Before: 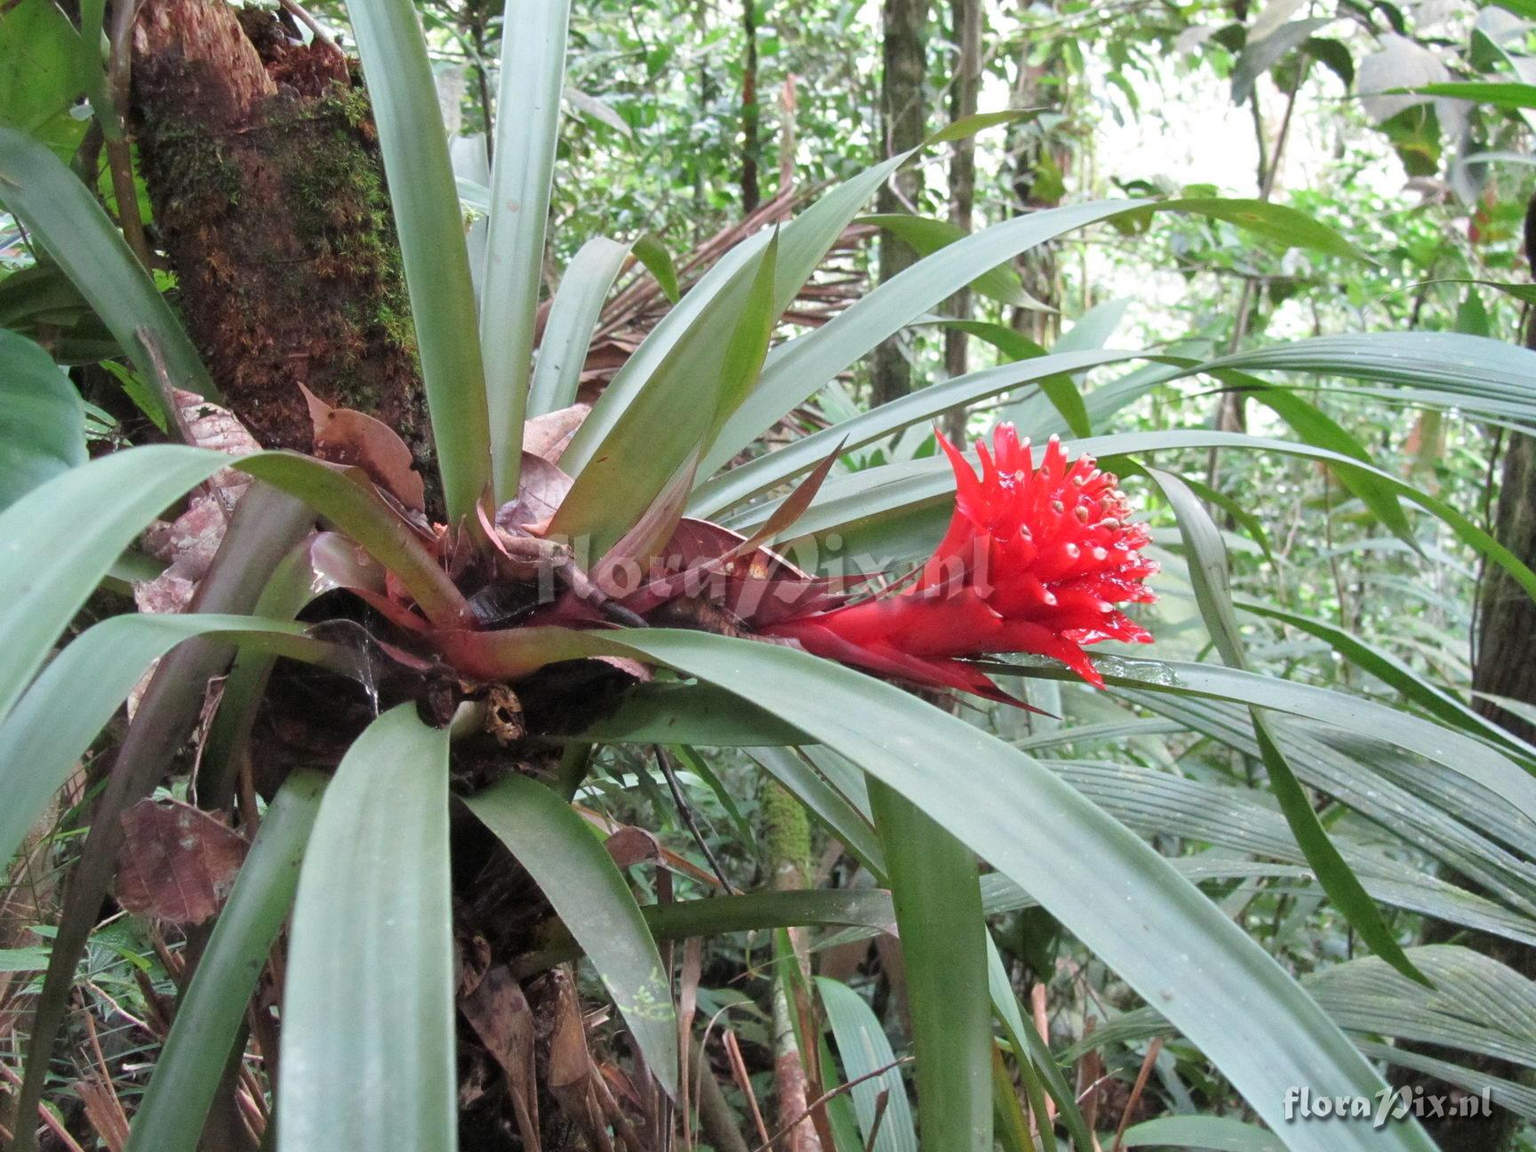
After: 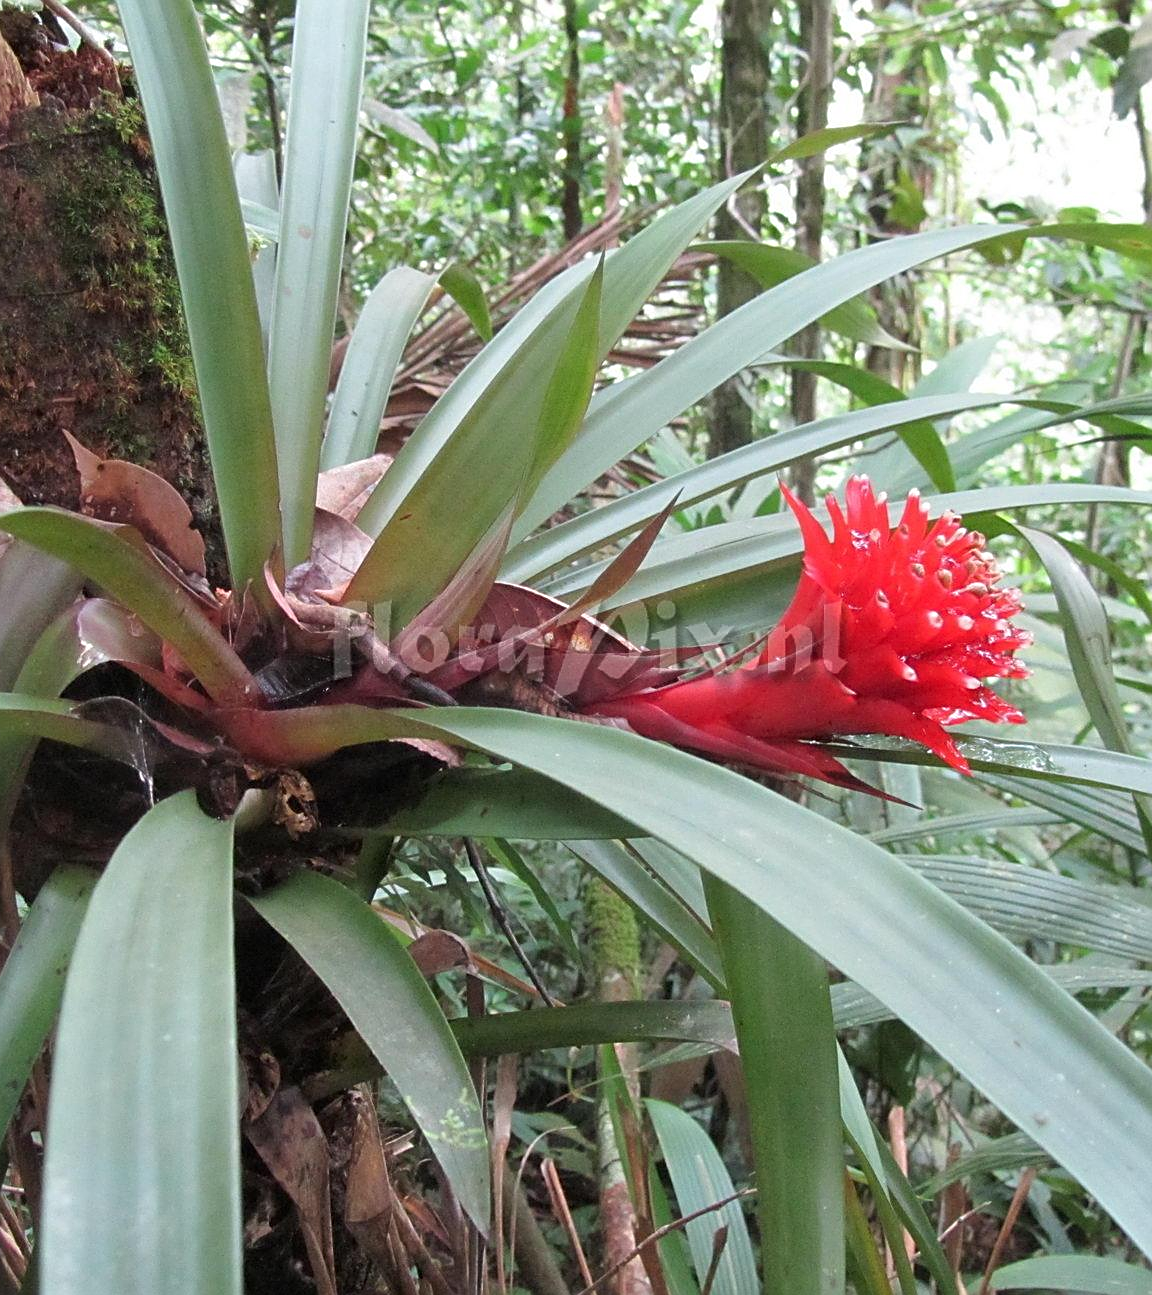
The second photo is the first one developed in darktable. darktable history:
sharpen: on, module defaults
crop and rotate: left 15.754%, right 17.579%
